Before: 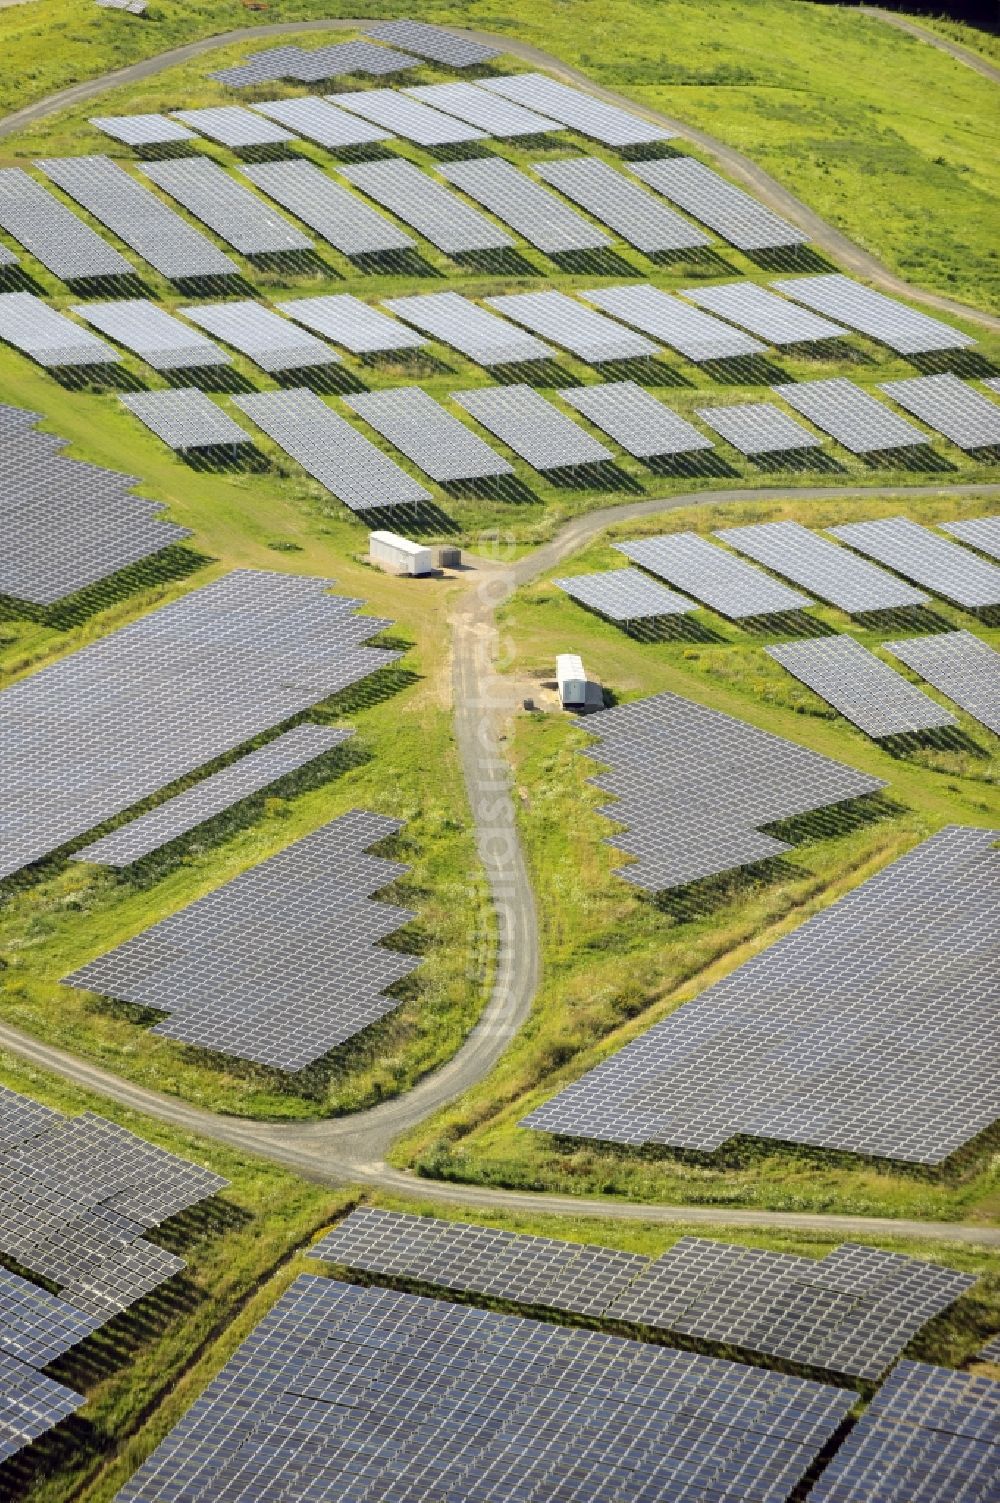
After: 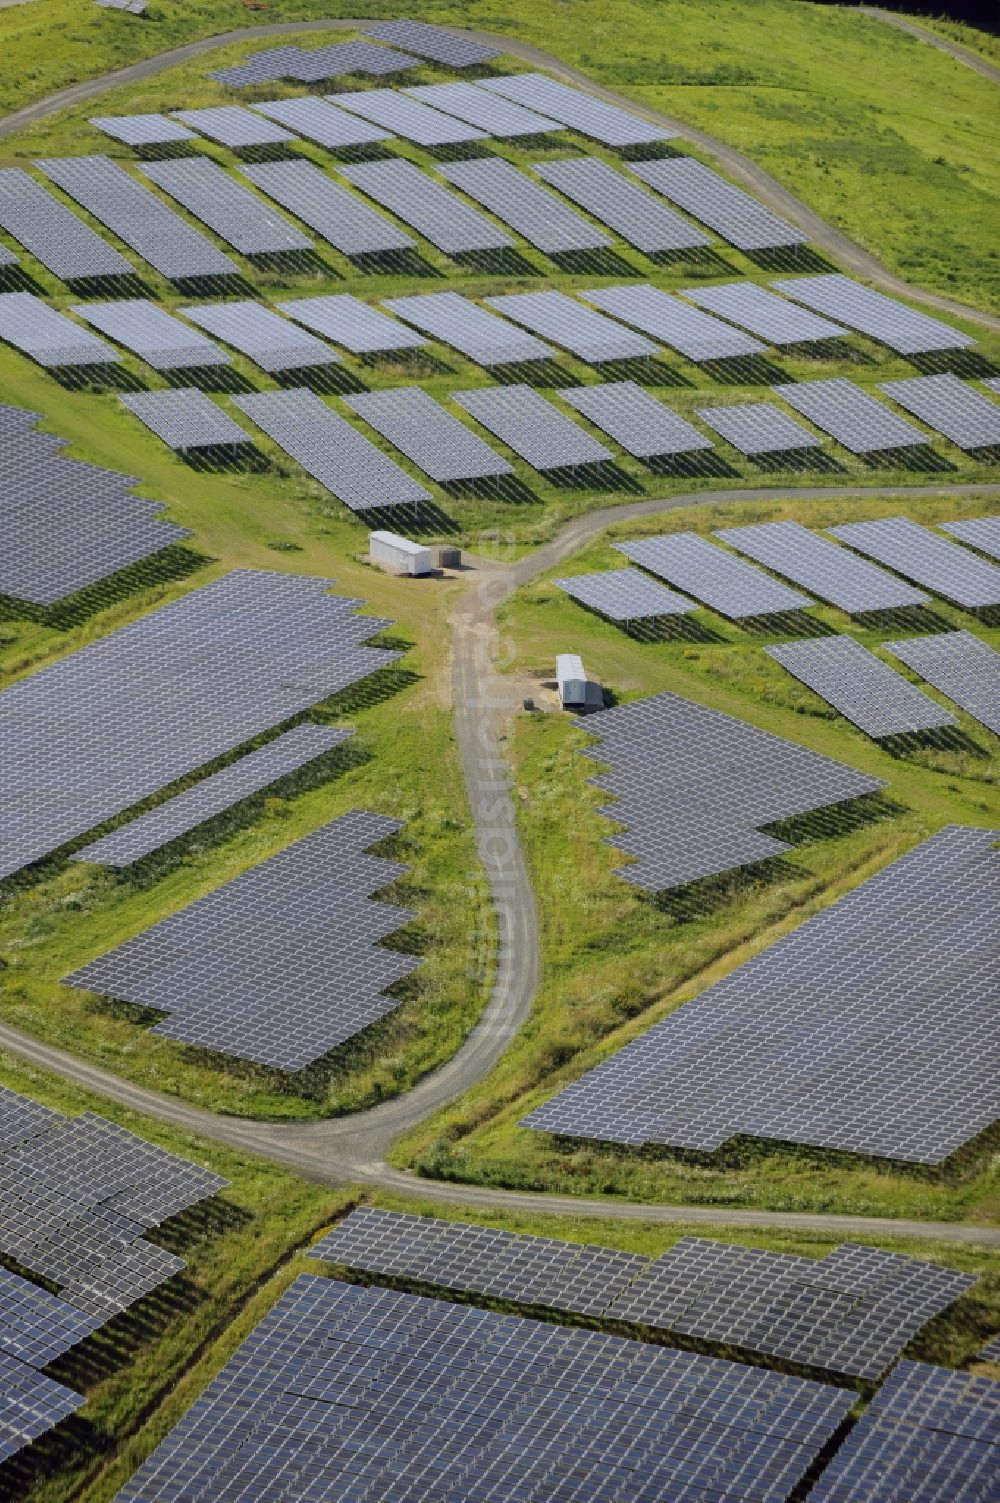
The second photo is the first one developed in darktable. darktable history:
contrast brightness saturation: contrast -0.02, brightness -0.01, saturation 0.03
color calibration: illuminant as shot in camera, x 0.358, y 0.373, temperature 4628.91 K
exposure: exposure -0.582 EV, compensate highlight preservation false
